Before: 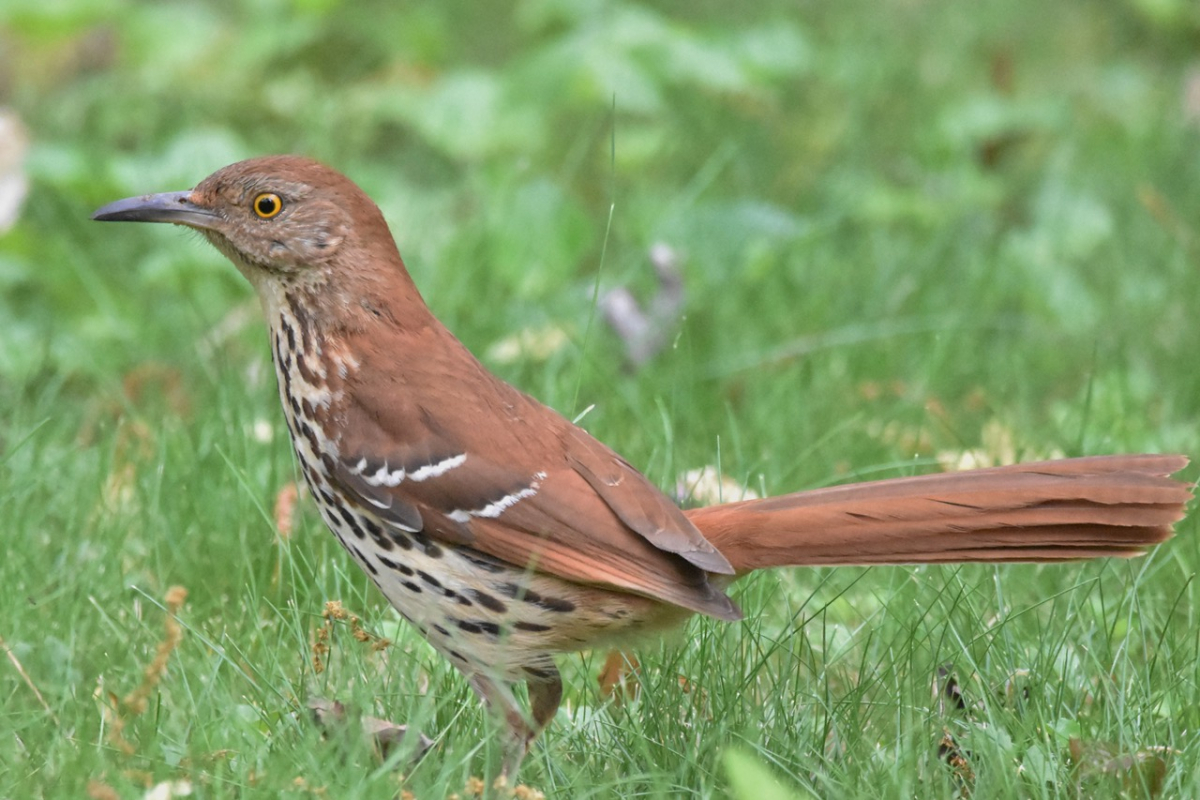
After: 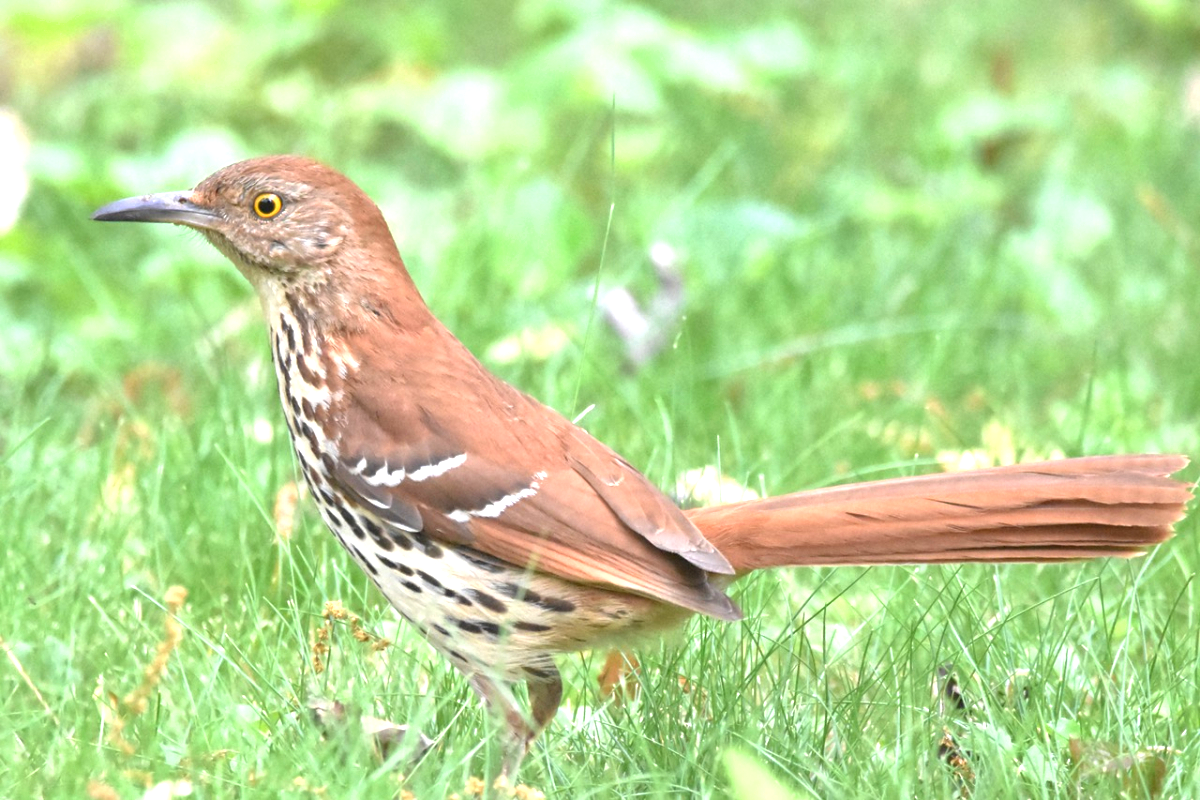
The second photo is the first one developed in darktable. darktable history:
exposure: black level correction 0, exposure 1.2 EV, compensate highlight preservation false
shadows and highlights: shadows 25.11, highlights -24.81, highlights color adjustment 78.16%
